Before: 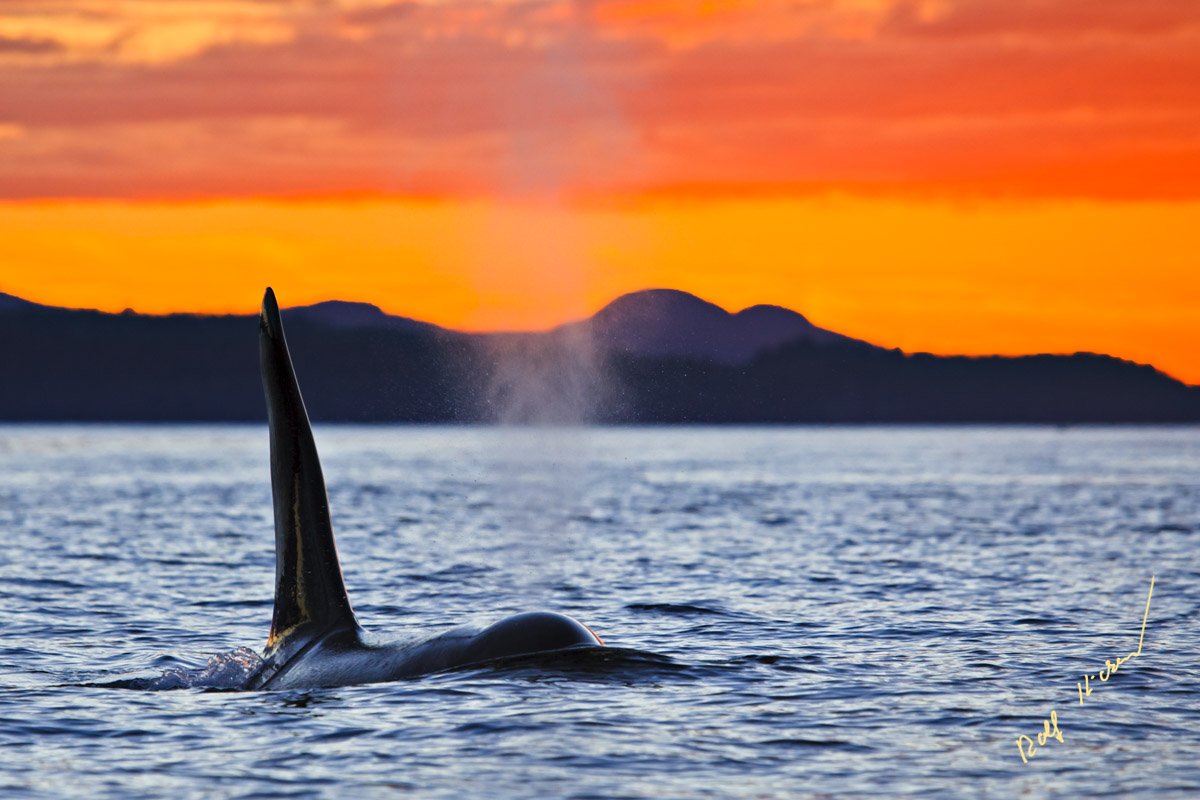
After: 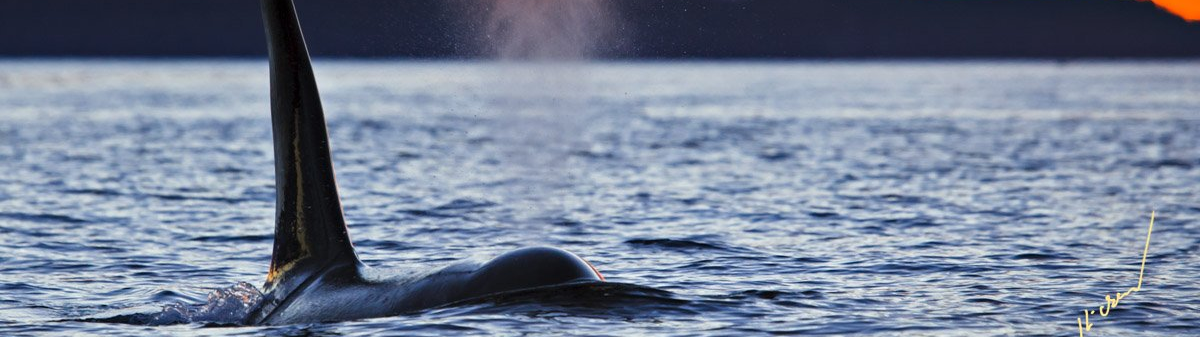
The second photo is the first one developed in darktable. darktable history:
crop: top 45.65%, bottom 12.21%
